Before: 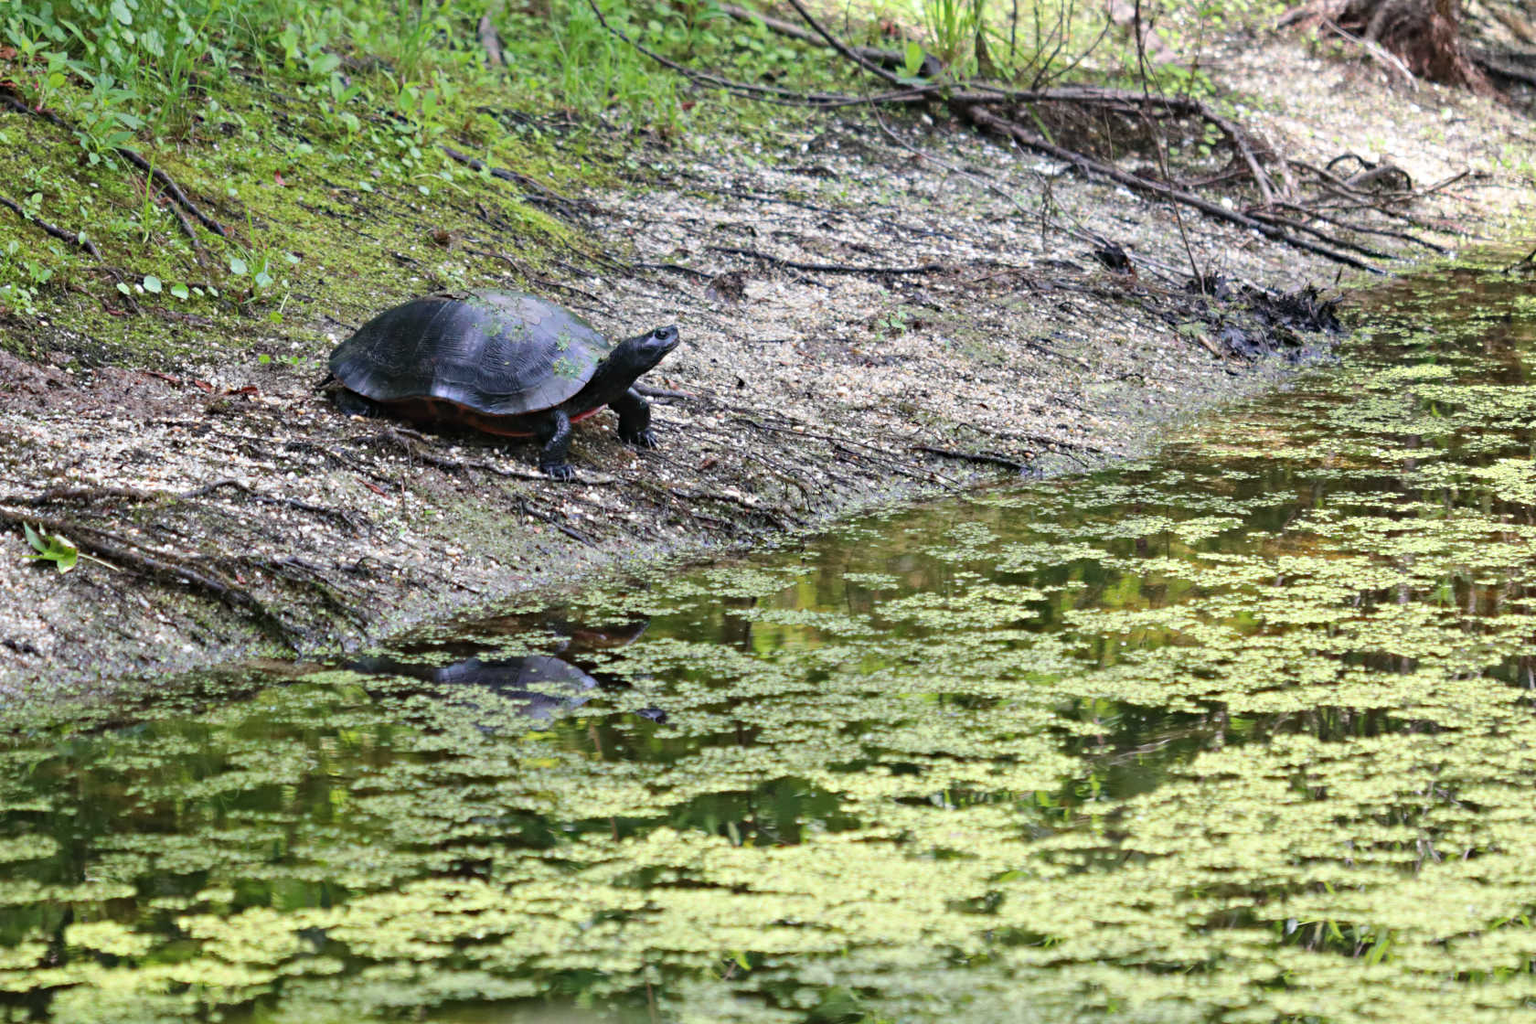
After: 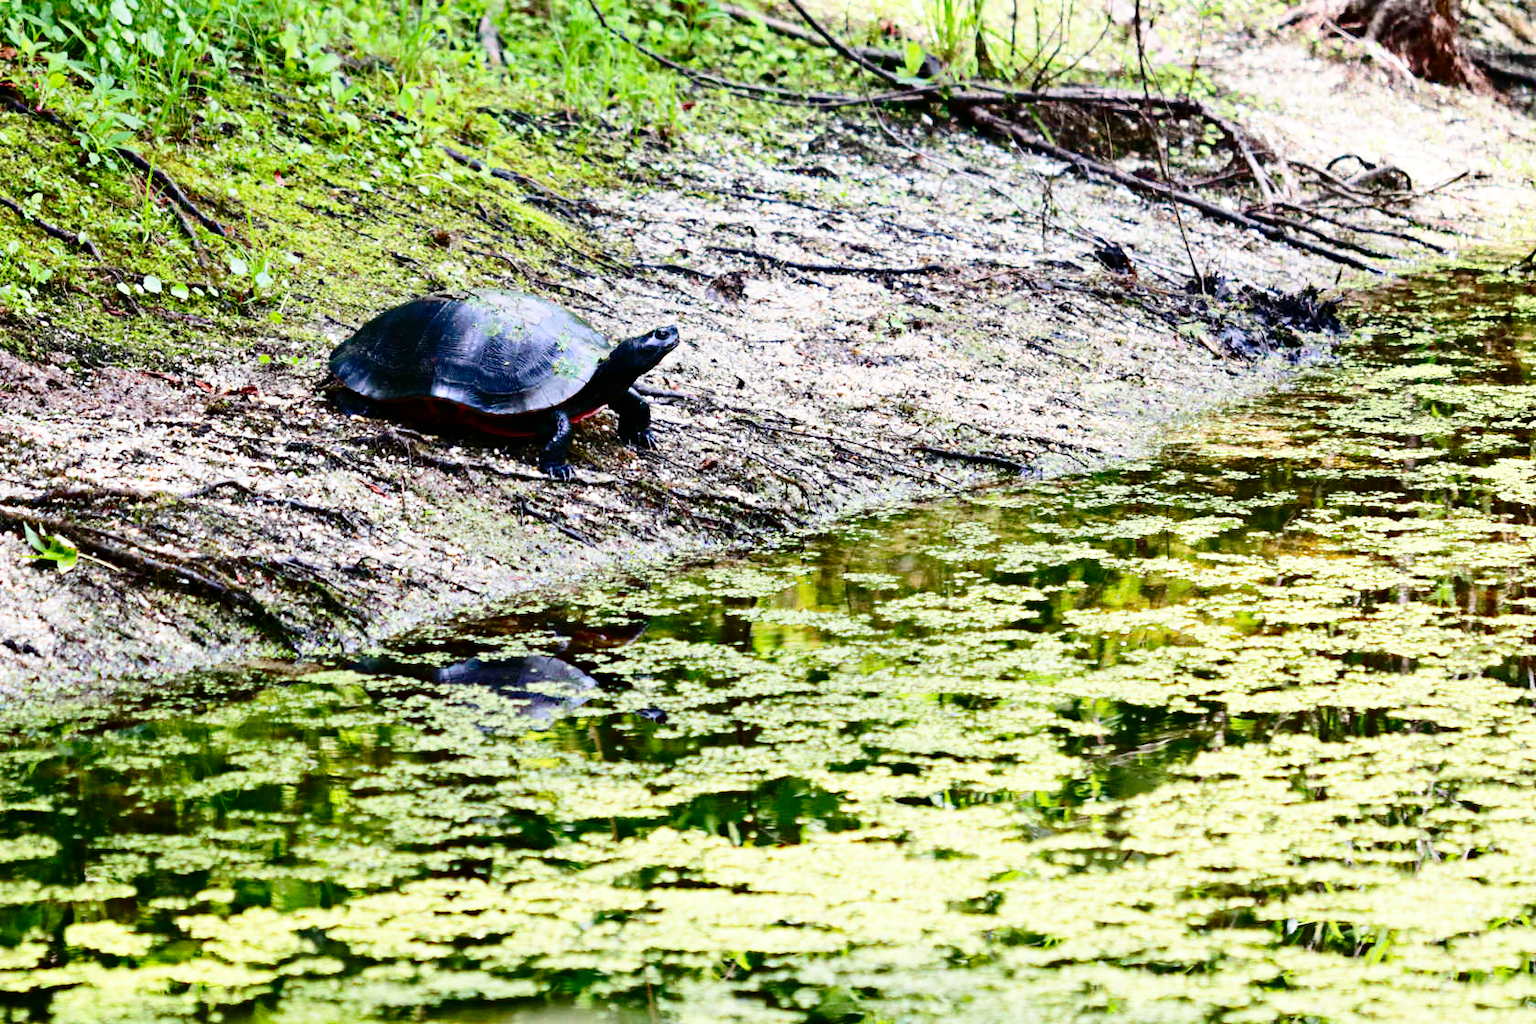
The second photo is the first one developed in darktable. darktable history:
contrast brightness saturation: contrast 0.217, brightness -0.194, saturation 0.243
base curve: curves: ch0 [(0, 0) (0.028, 0.03) (0.121, 0.232) (0.46, 0.748) (0.859, 0.968) (1, 1)], preserve colors none
